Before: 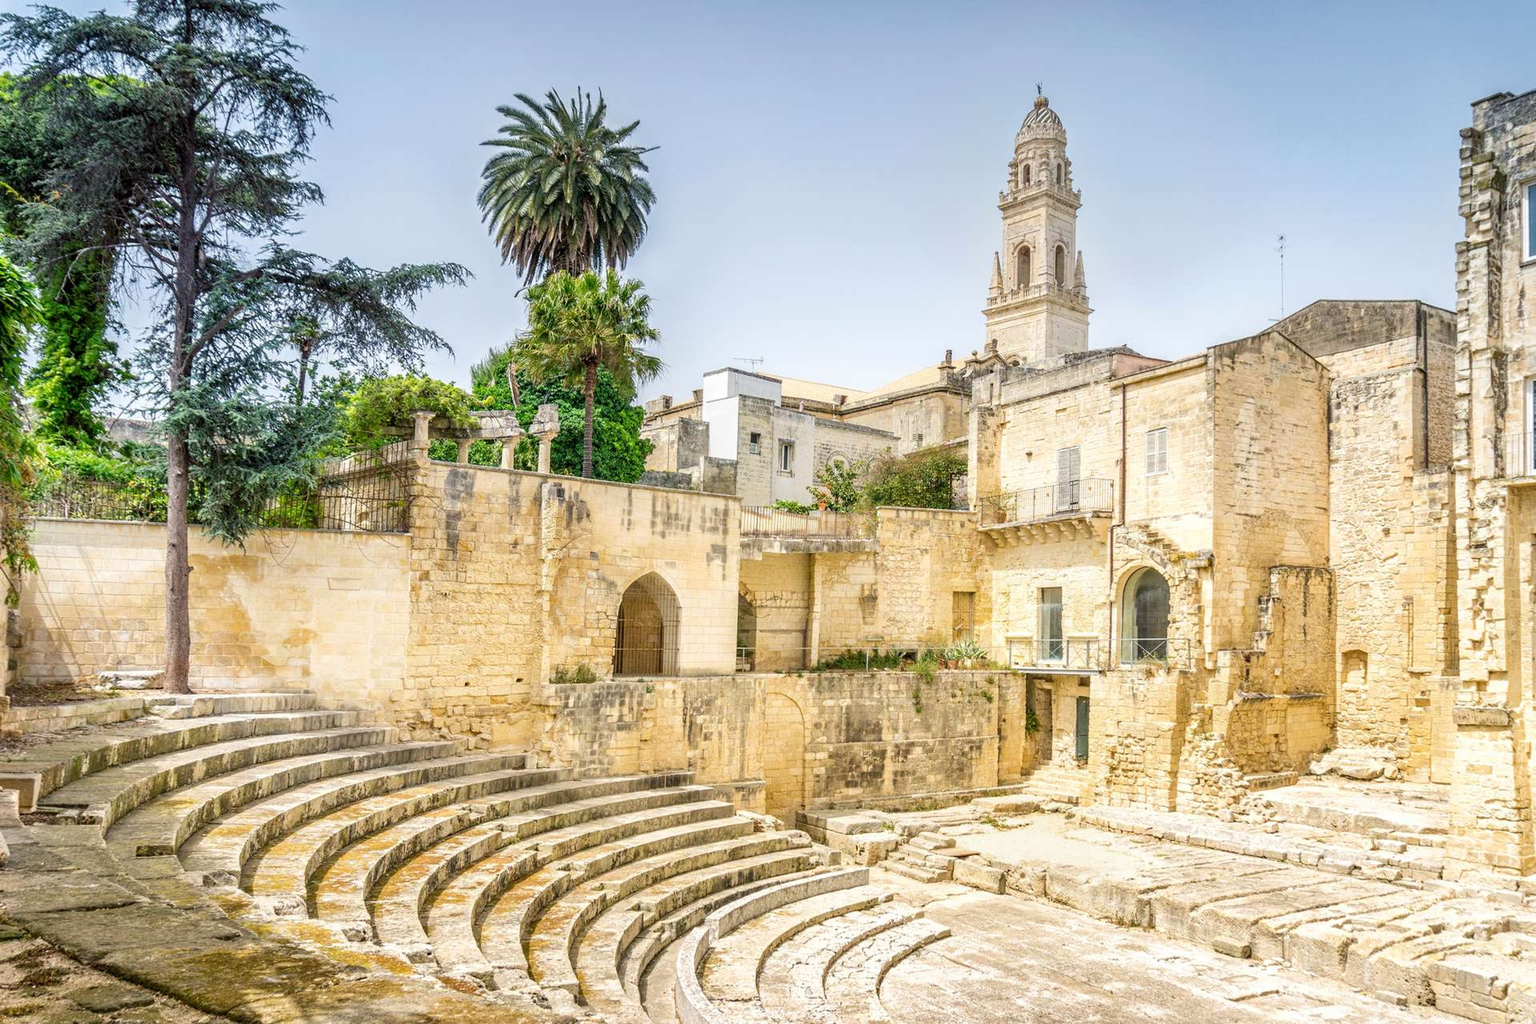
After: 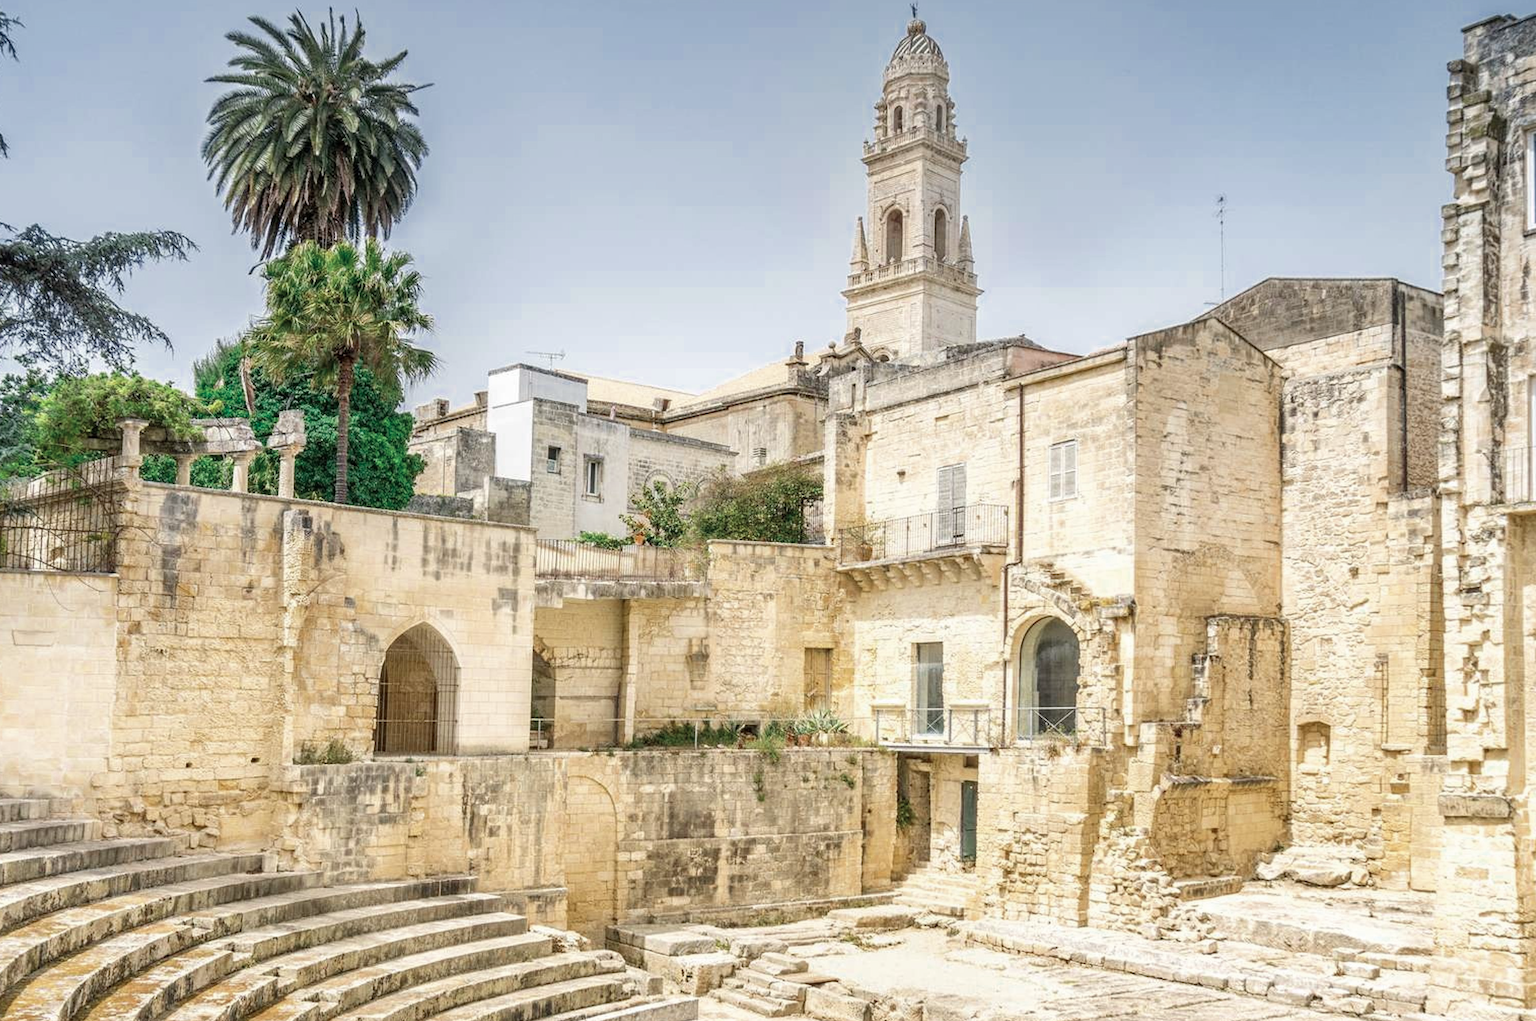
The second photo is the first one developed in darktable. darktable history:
crop and rotate: left 20.74%, top 7.912%, right 0.375%, bottom 13.378%
color zones: curves: ch0 [(0, 0.5) (0.125, 0.4) (0.25, 0.5) (0.375, 0.4) (0.5, 0.4) (0.625, 0.35) (0.75, 0.35) (0.875, 0.5)]; ch1 [(0, 0.35) (0.125, 0.45) (0.25, 0.35) (0.375, 0.35) (0.5, 0.35) (0.625, 0.35) (0.75, 0.45) (0.875, 0.35)]; ch2 [(0, 0.6) (0.125, 0.5) (0.25, 0.5) (0.375, 0.6) (0.5, 0.6) (0.625, 0.5) (0.75, 0.5) (0.875, 0.5)]
